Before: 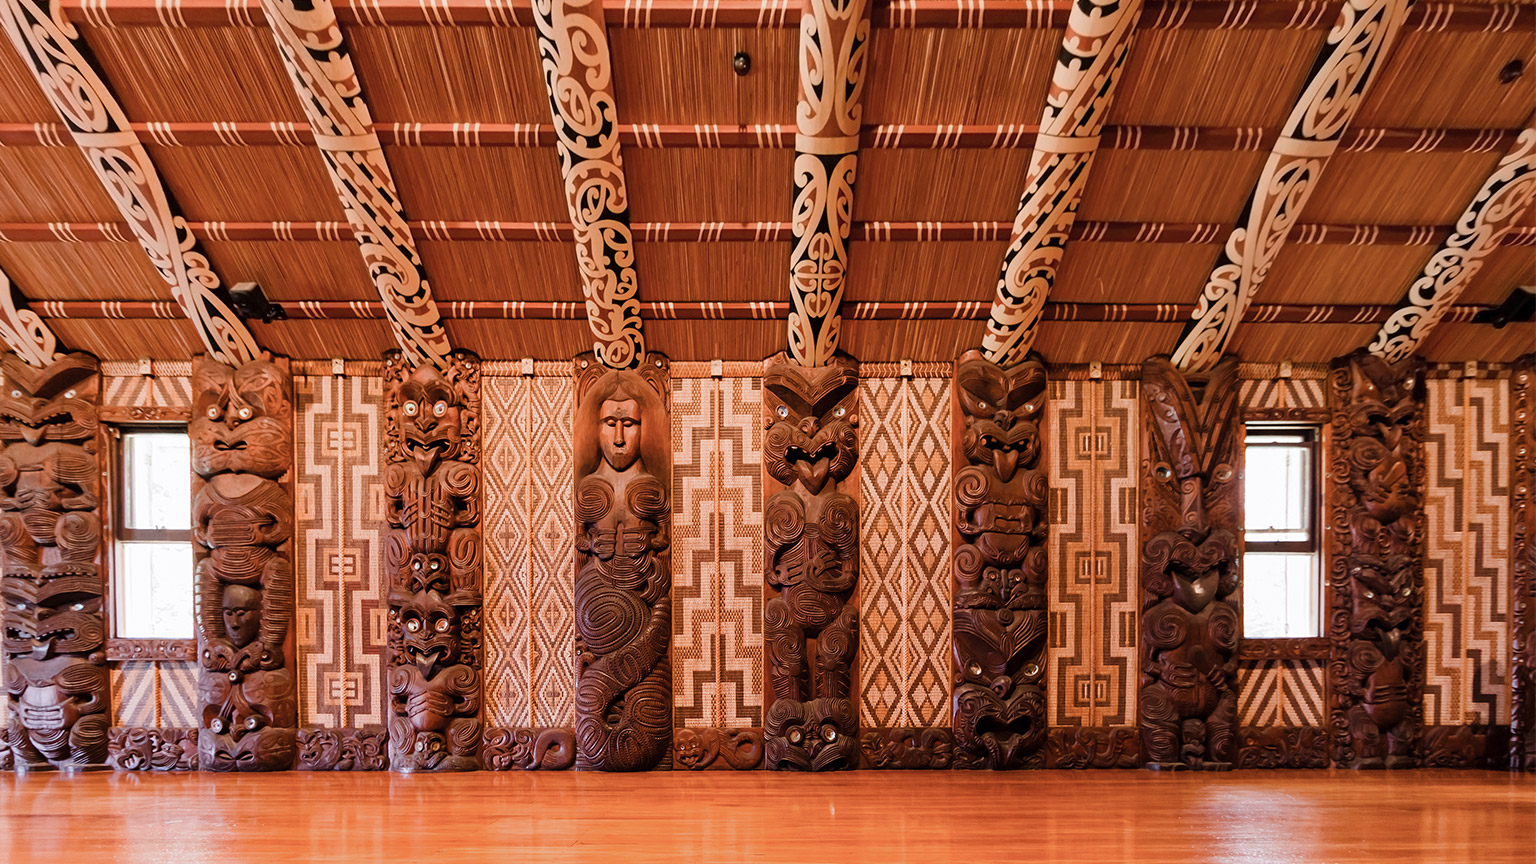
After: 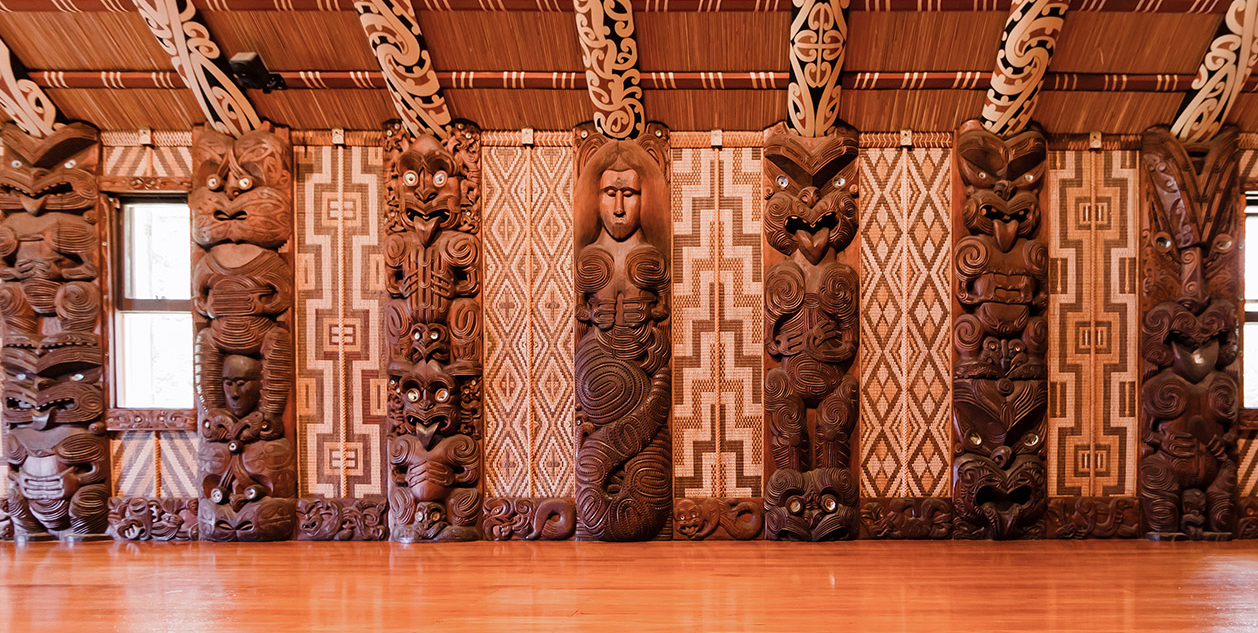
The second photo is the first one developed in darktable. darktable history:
crop: top 26.664%, right 18.05%
